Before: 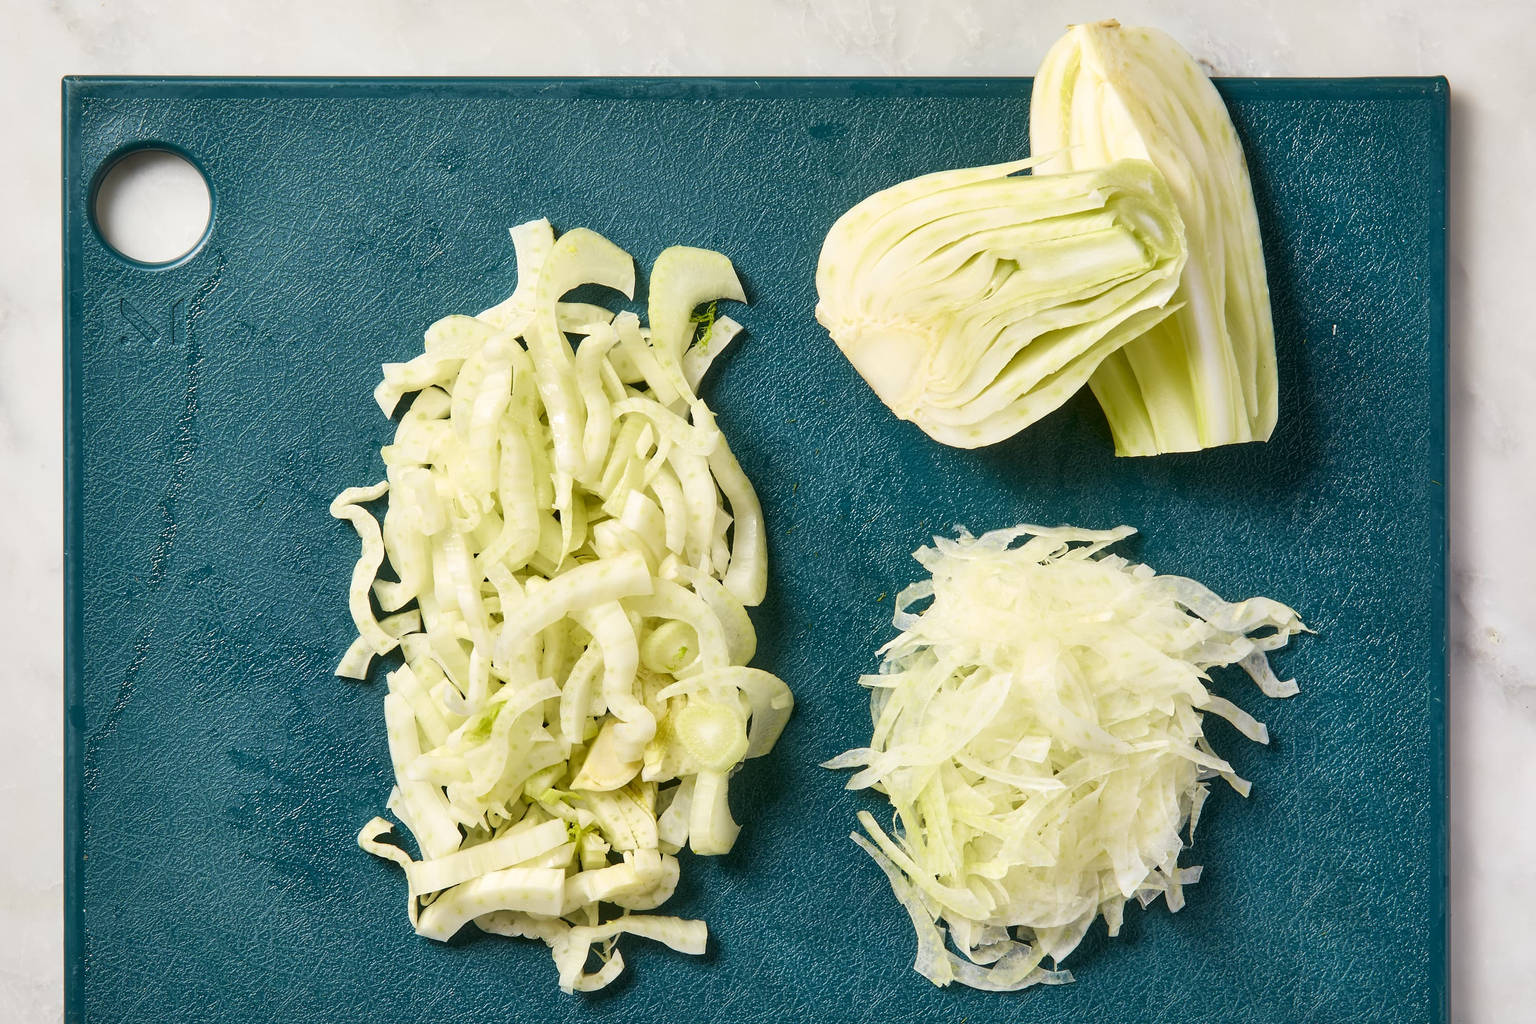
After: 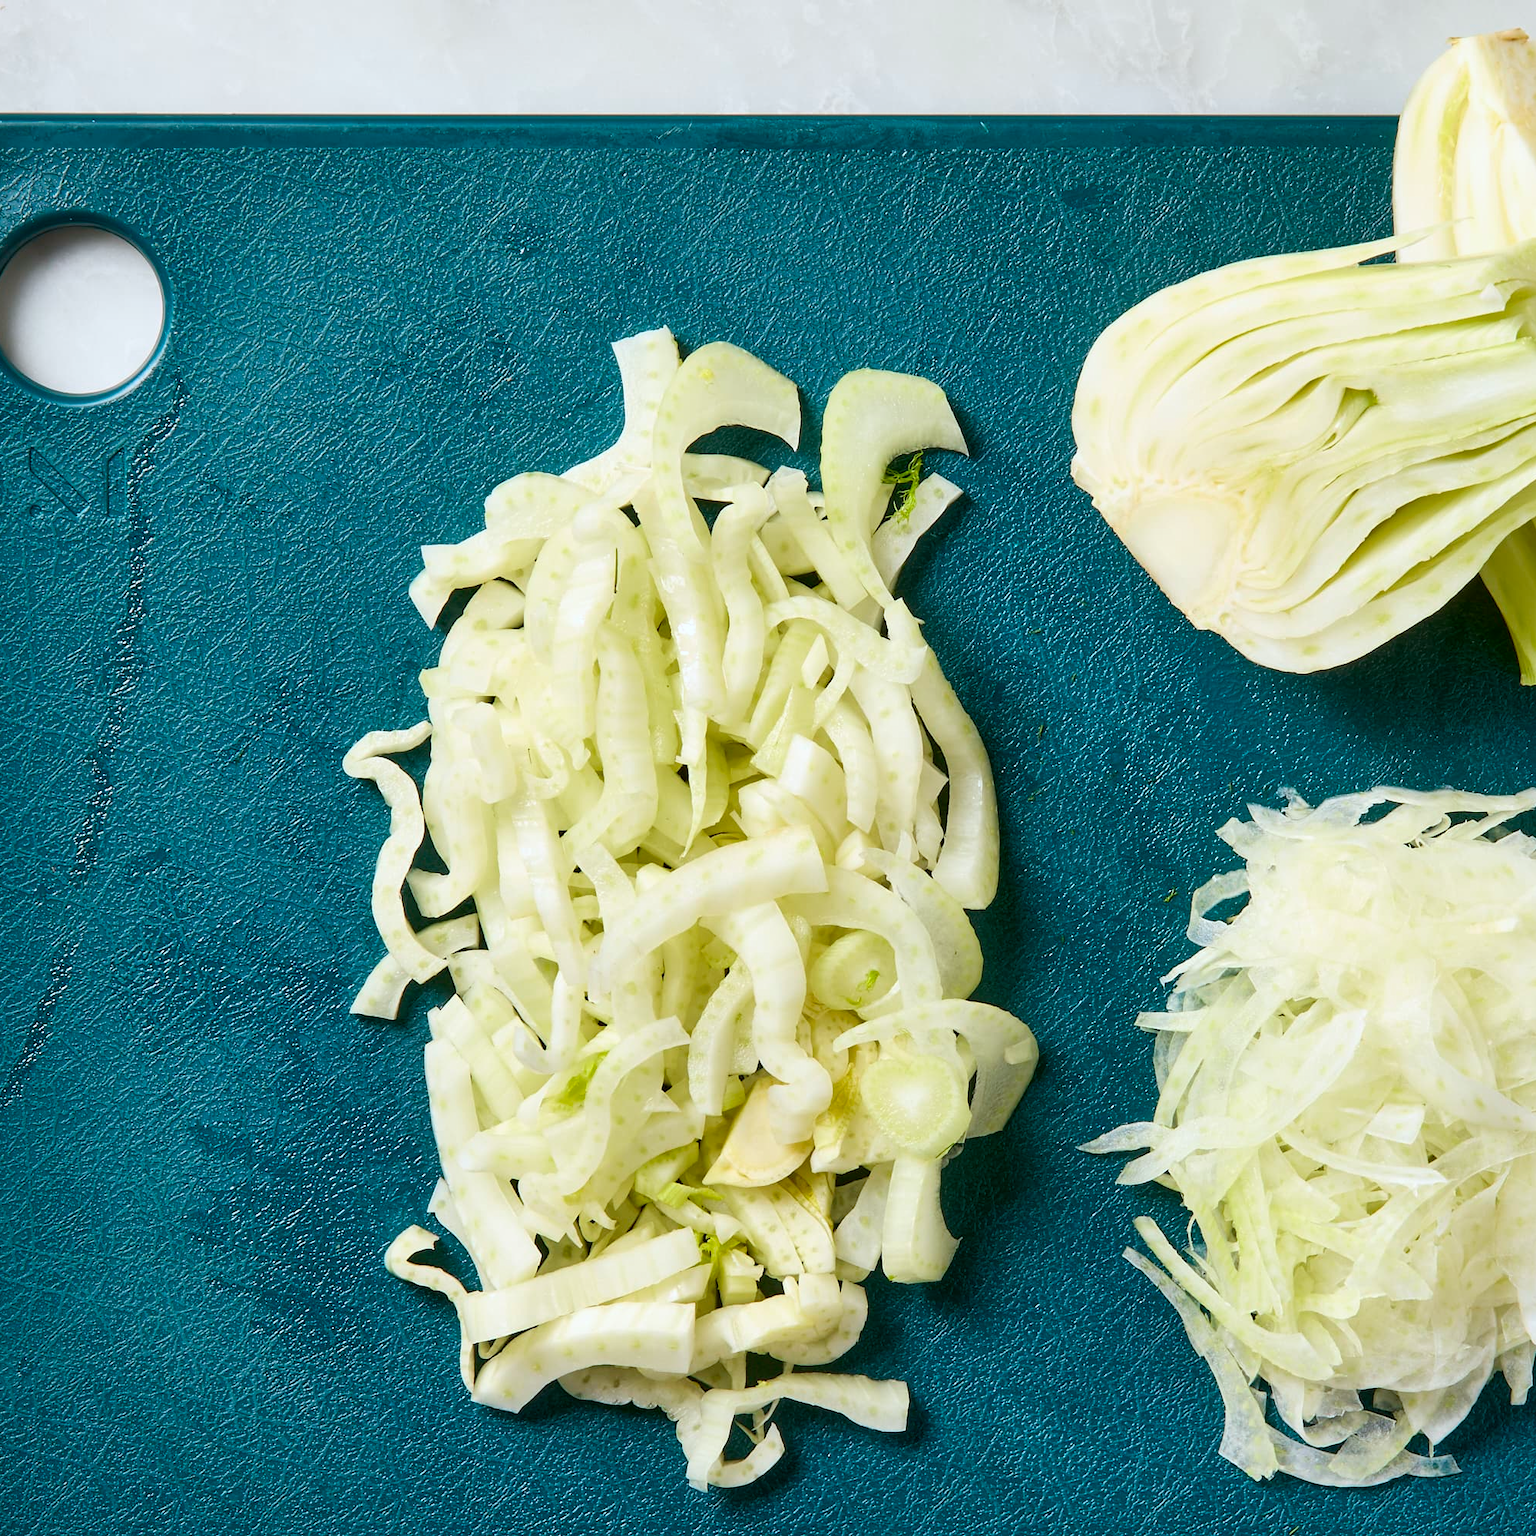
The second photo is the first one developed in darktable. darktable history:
crop and rotate: left 6.617%, right 26.717%
white balance: red 0.967, blue 1.049
